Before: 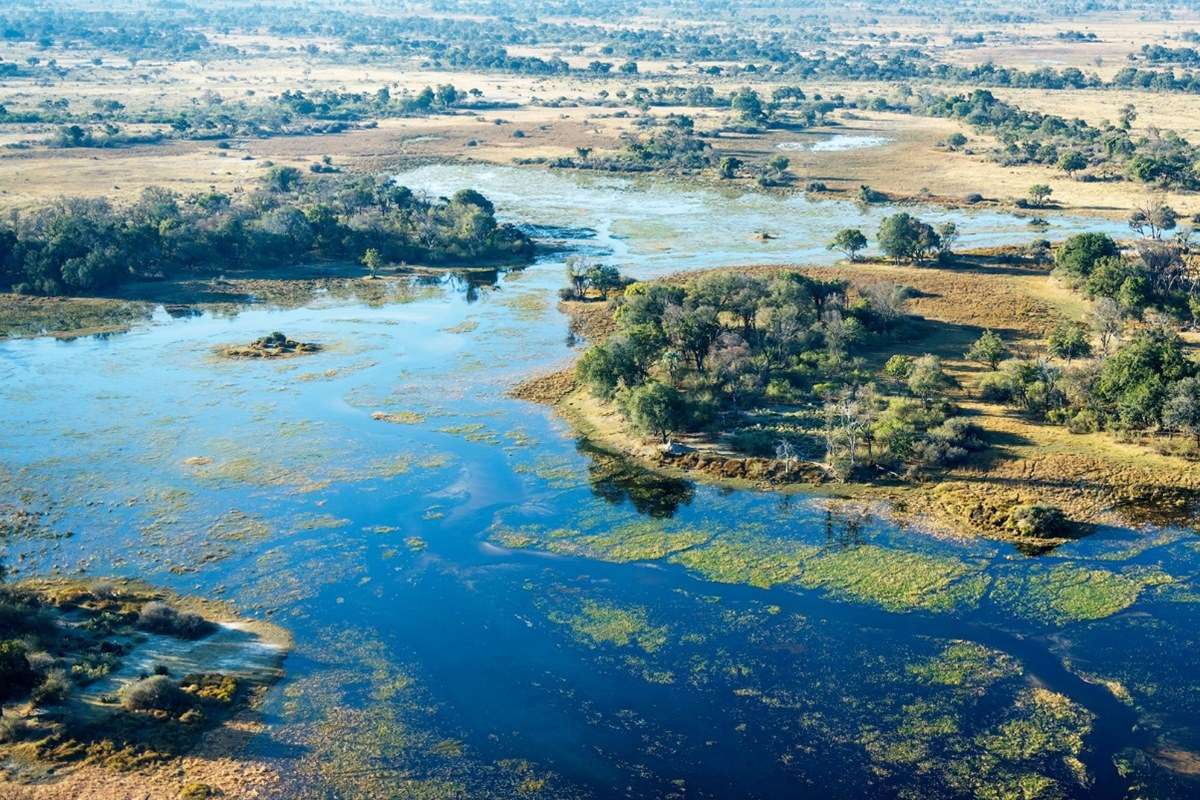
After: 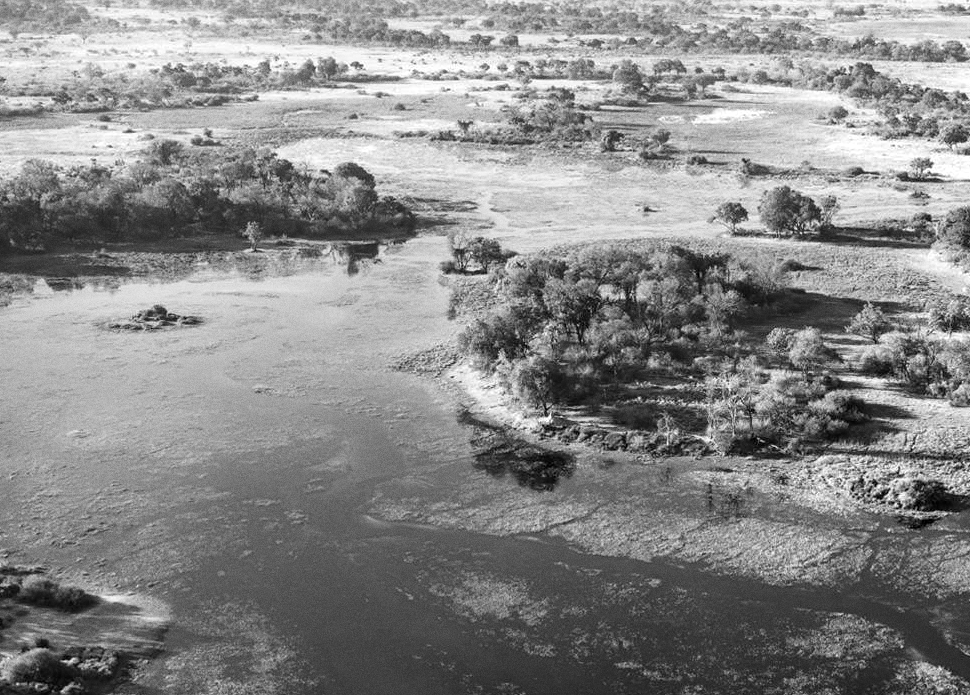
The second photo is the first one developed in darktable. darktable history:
monochrome: a 26.22, b 42.67, size 0.8
crop: left 9.929%, top 3.475%, right 9.188%, bottom 9.529%
grain: coarseness 0.09 ISO
exposure: black level correction 0.001, exposure 0.5 EV, compensate exposure bias true, compensate highlight preservation false
